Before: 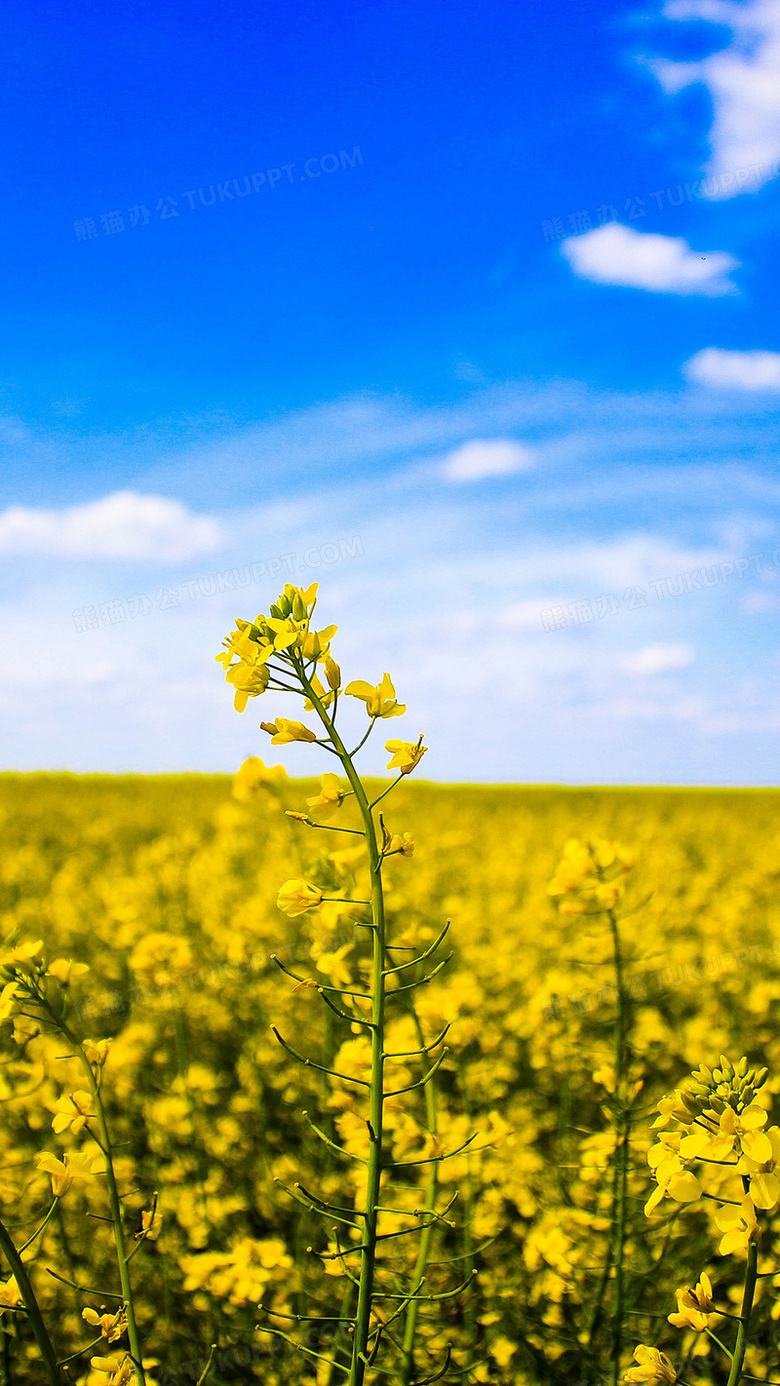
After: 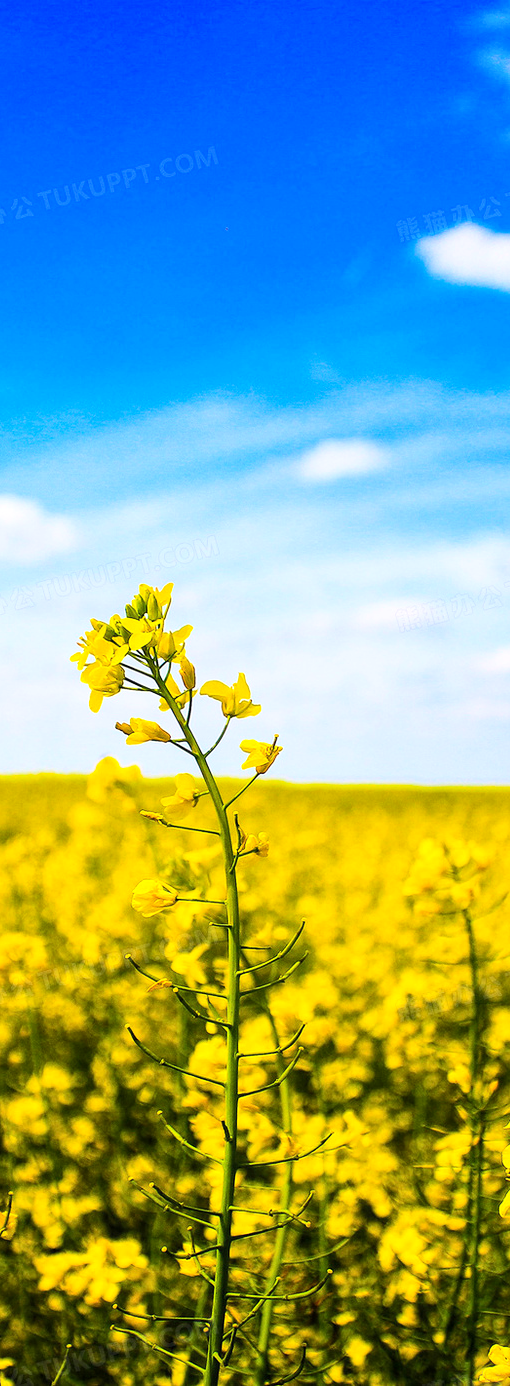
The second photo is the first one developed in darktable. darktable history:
contrast brightness saturation: contrast 0.2, brightness 0.143, saturation 0.14
local contrast: highlights 103%, shadows 97%, detail 119%, midtone range 0.2
crop and rotate: left 18.703%, right 15.848%
